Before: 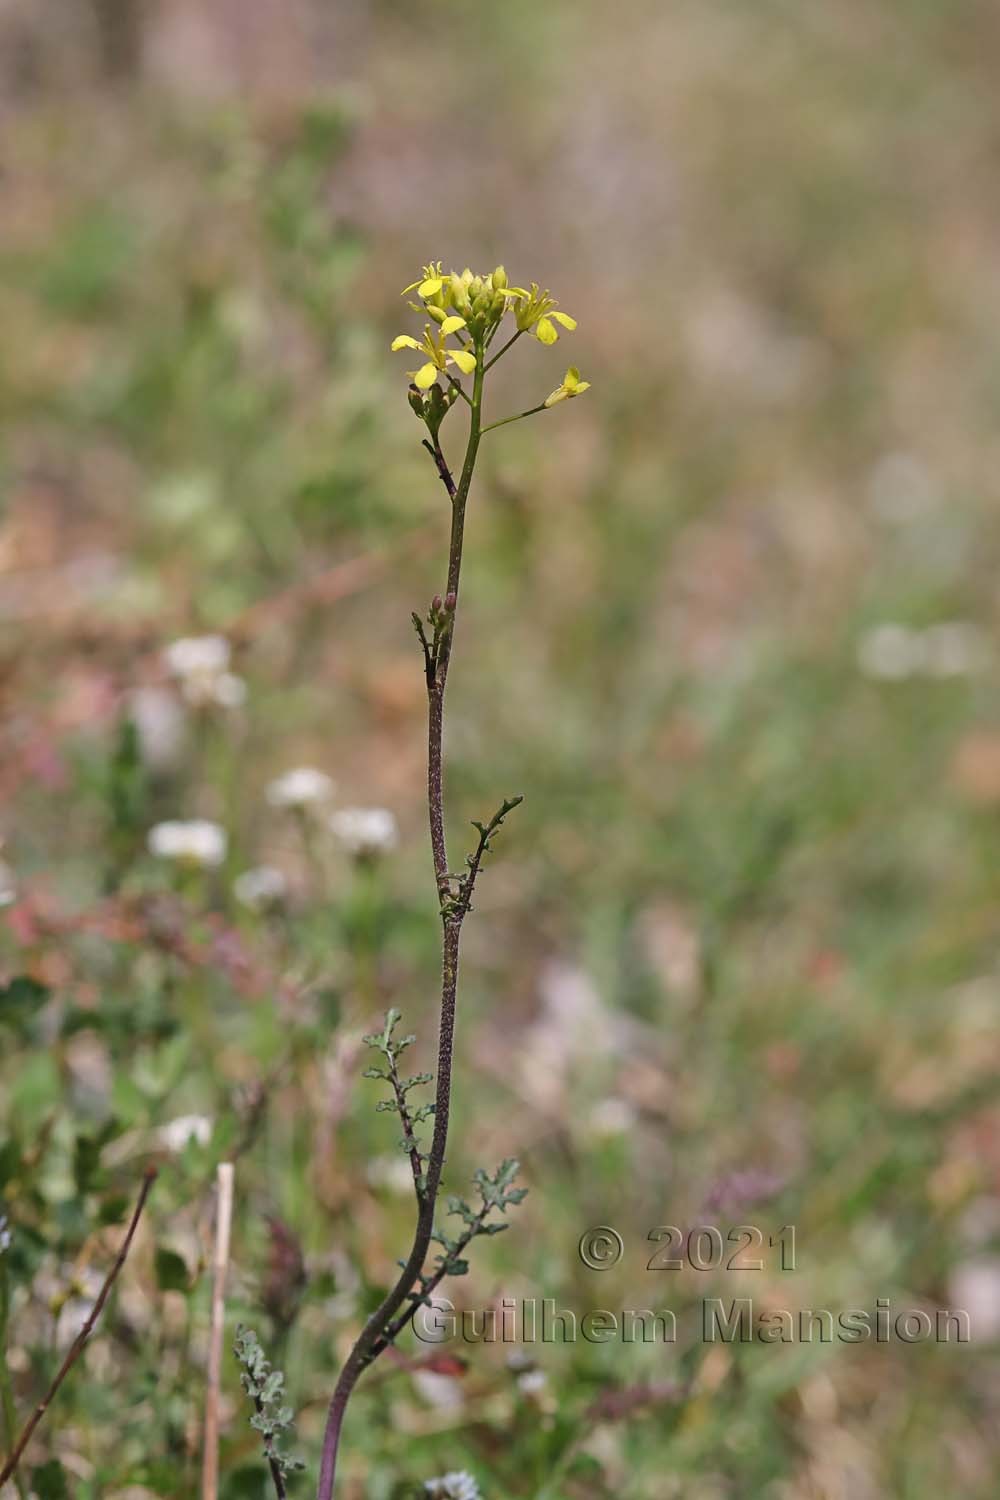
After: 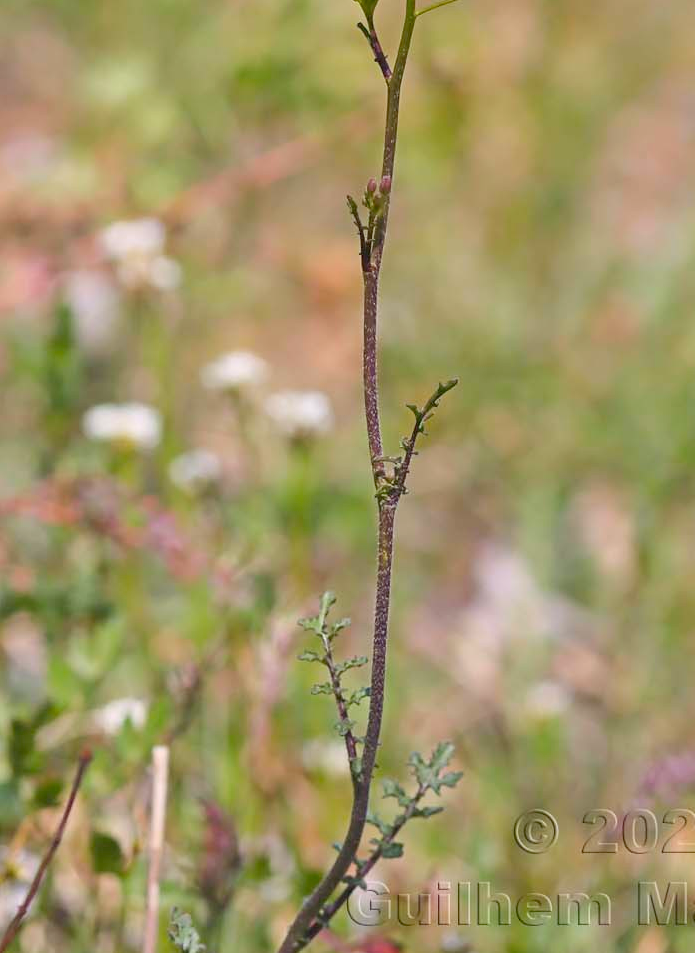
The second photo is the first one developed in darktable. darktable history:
exposure: exposure 0.781 EV, compensate exposure bias true, compensate highlight preservation false
color balance rgb: shadows lift › chroma 2.982%, shadows lift › hue 280.66°, perceptual saturation grading › global saturation 19.976%, hue shift -3.66°, contrast -20.929%
crop: left 6.558%, top 27.826%, right 23.852%, bottom 8.634%
